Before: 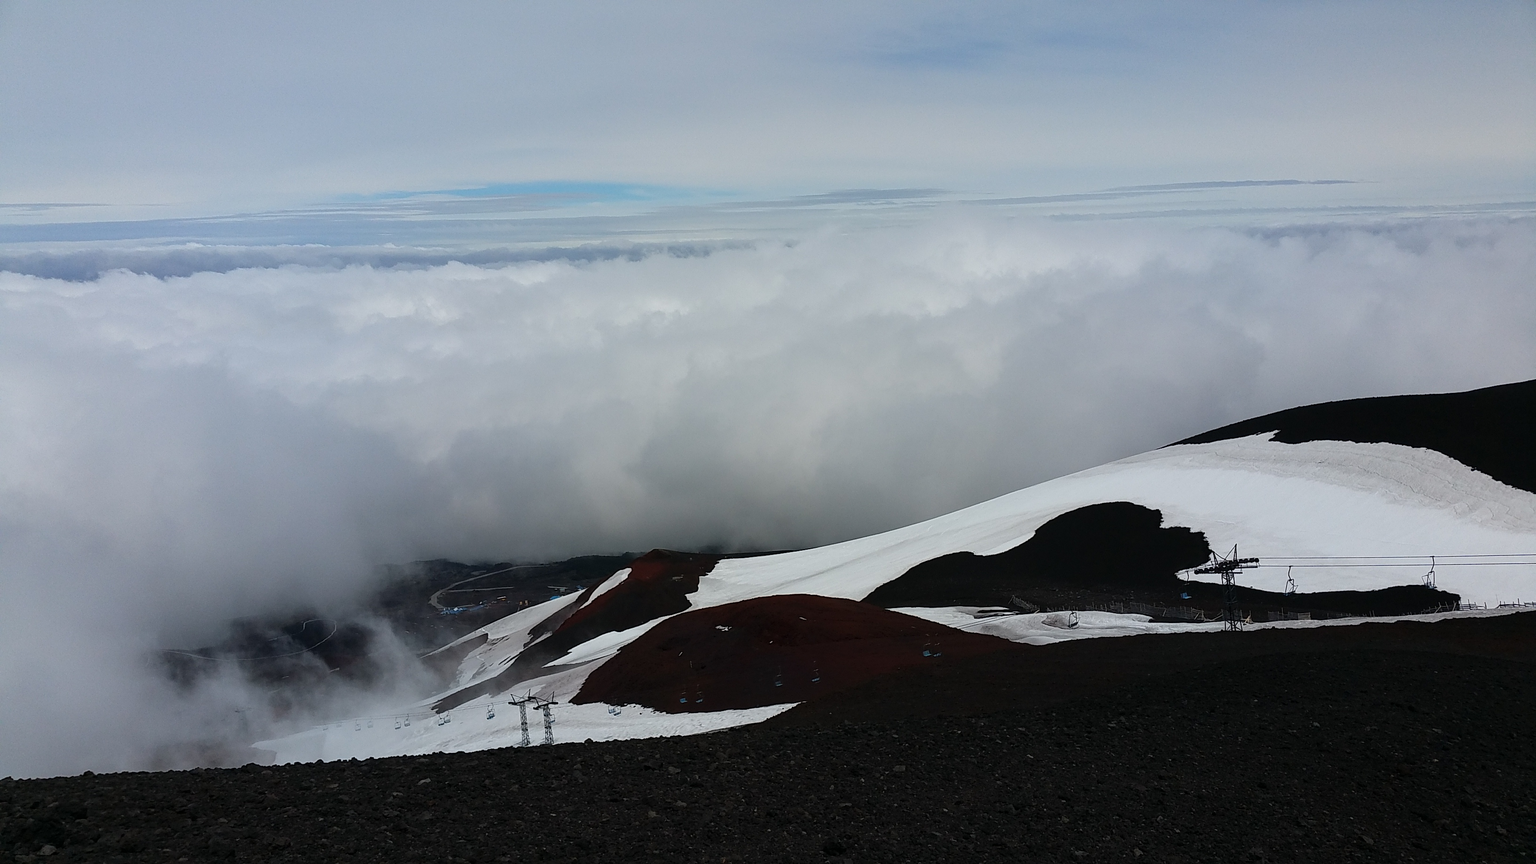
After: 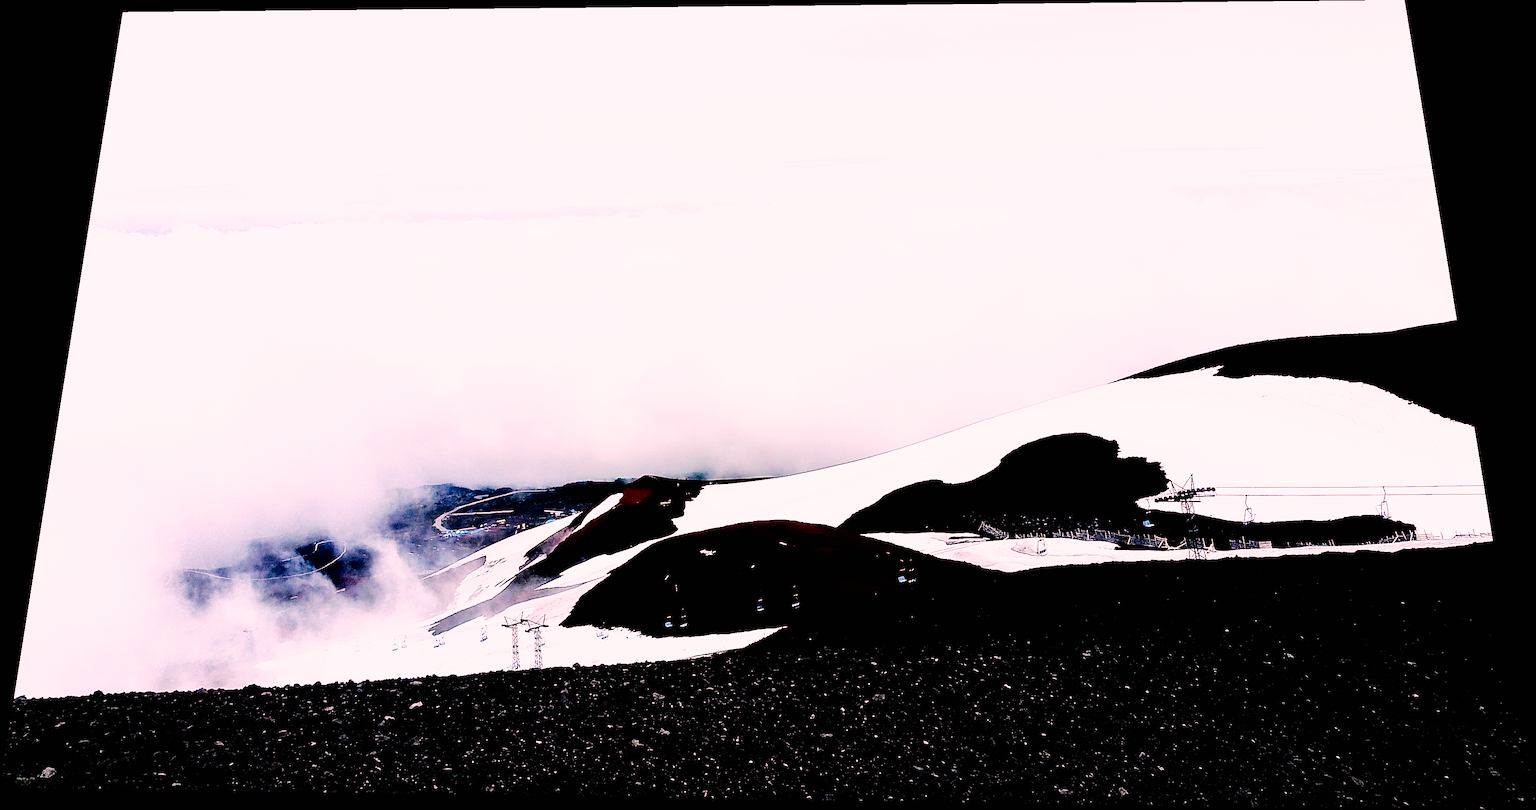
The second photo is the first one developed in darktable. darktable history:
white balance: red 0.984, blue 1.059
exposure: black level correction 0.01, exposure 1 EV, compensate highlight preservation false
tone equalizer: -7 EV 0.15 EV, -6 EV 0.6 EV, -5 EV 1.15 EV, -4 EV 1.33 EV, -3 EV 1.15 EV, -2 EV 0.6 EV, -1 EV 0.15 EV, mask exposure compensation -0.5 EV
sharpen: on, module defaults
base curve: curves: ch0 [(0, 0) (0.007, 0.004) (0.027, 0.03) (0.046, 0.07) (0.207, 0.54) (0.442, 0.872) (0.673, 0.972) (1, 1)], preserve colors none
rotate and perspective: rotation 0.128°, lens shift (vertical) -0.181, lens shift (horizontal) -0.044, shear 0.001, automatic cropping off
color correction: highlights a* 14.52, highlights b* 4.84
